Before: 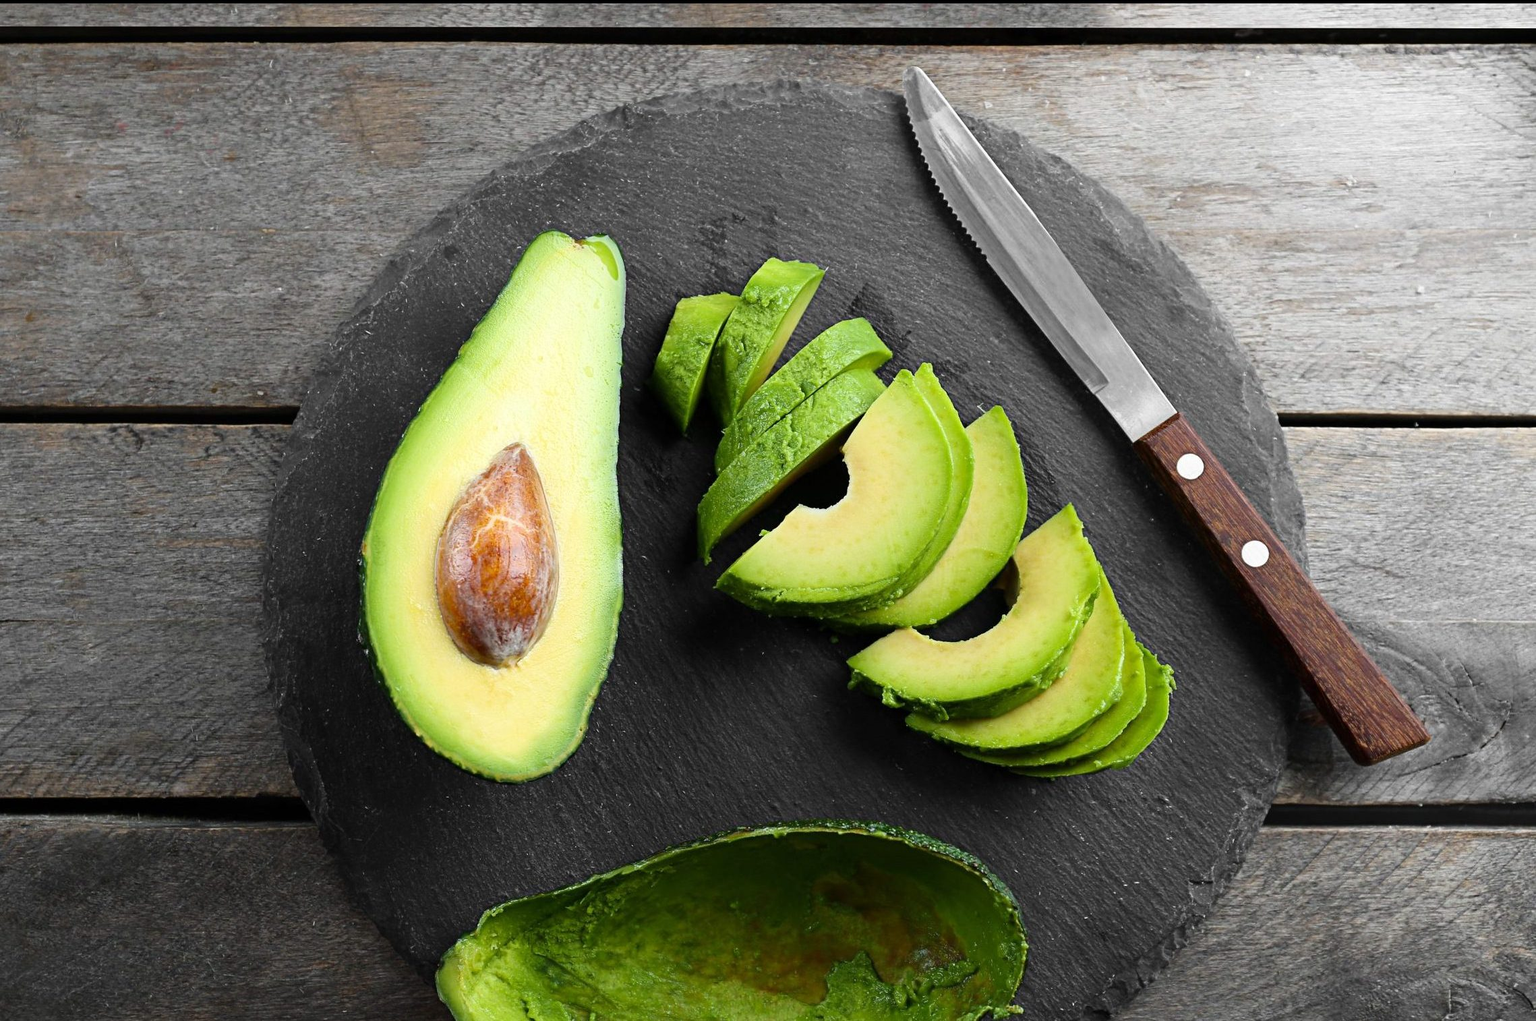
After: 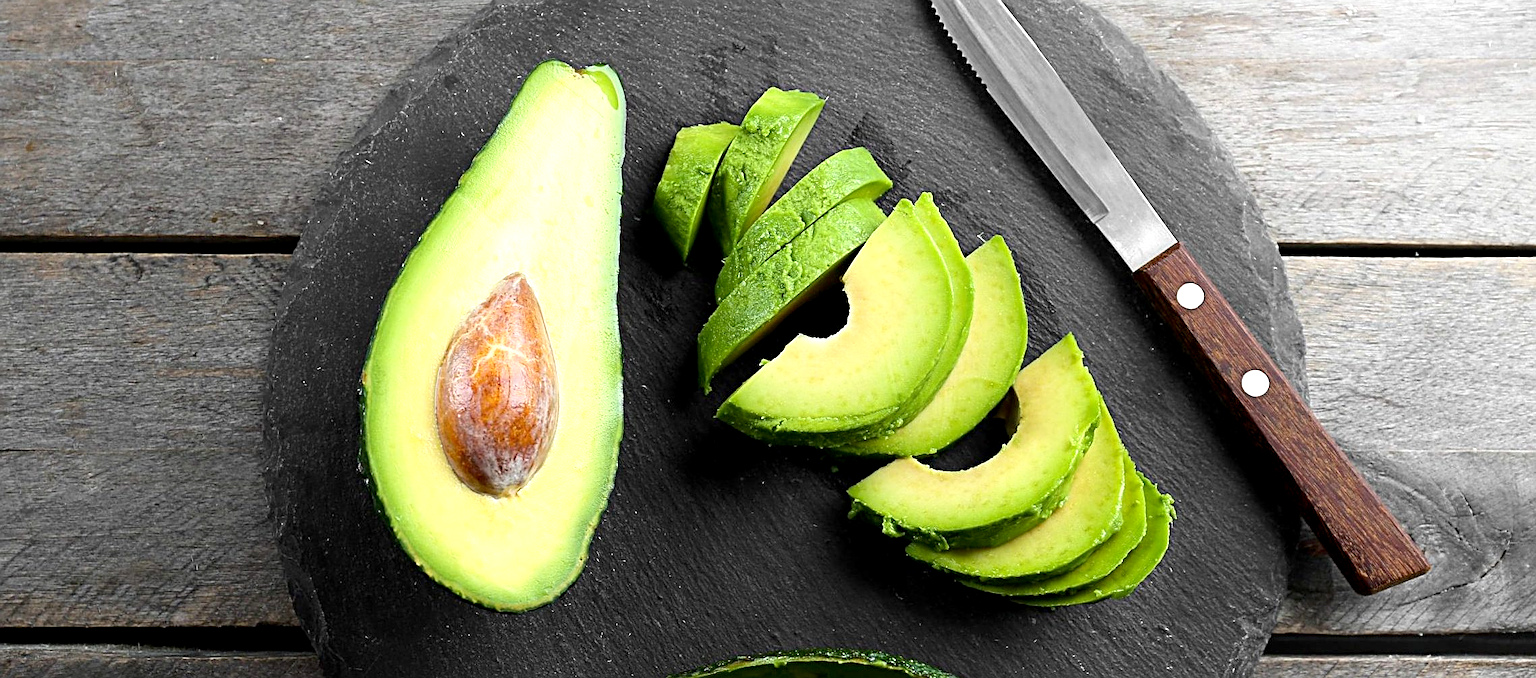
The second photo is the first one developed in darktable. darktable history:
sharpen: on, module defaults
crop: top 16.727%, bottom 16.727%
exposure: black level correction 0.003, exposure 0.383 EV, compensate highlight preservation false
shadows and highlights: radius 93.07, shadows -14.46, white point adjustment 0.23, highlights 31.48, compress 48.23%, highlights color adjustment 52.79%, soften with gaussian
